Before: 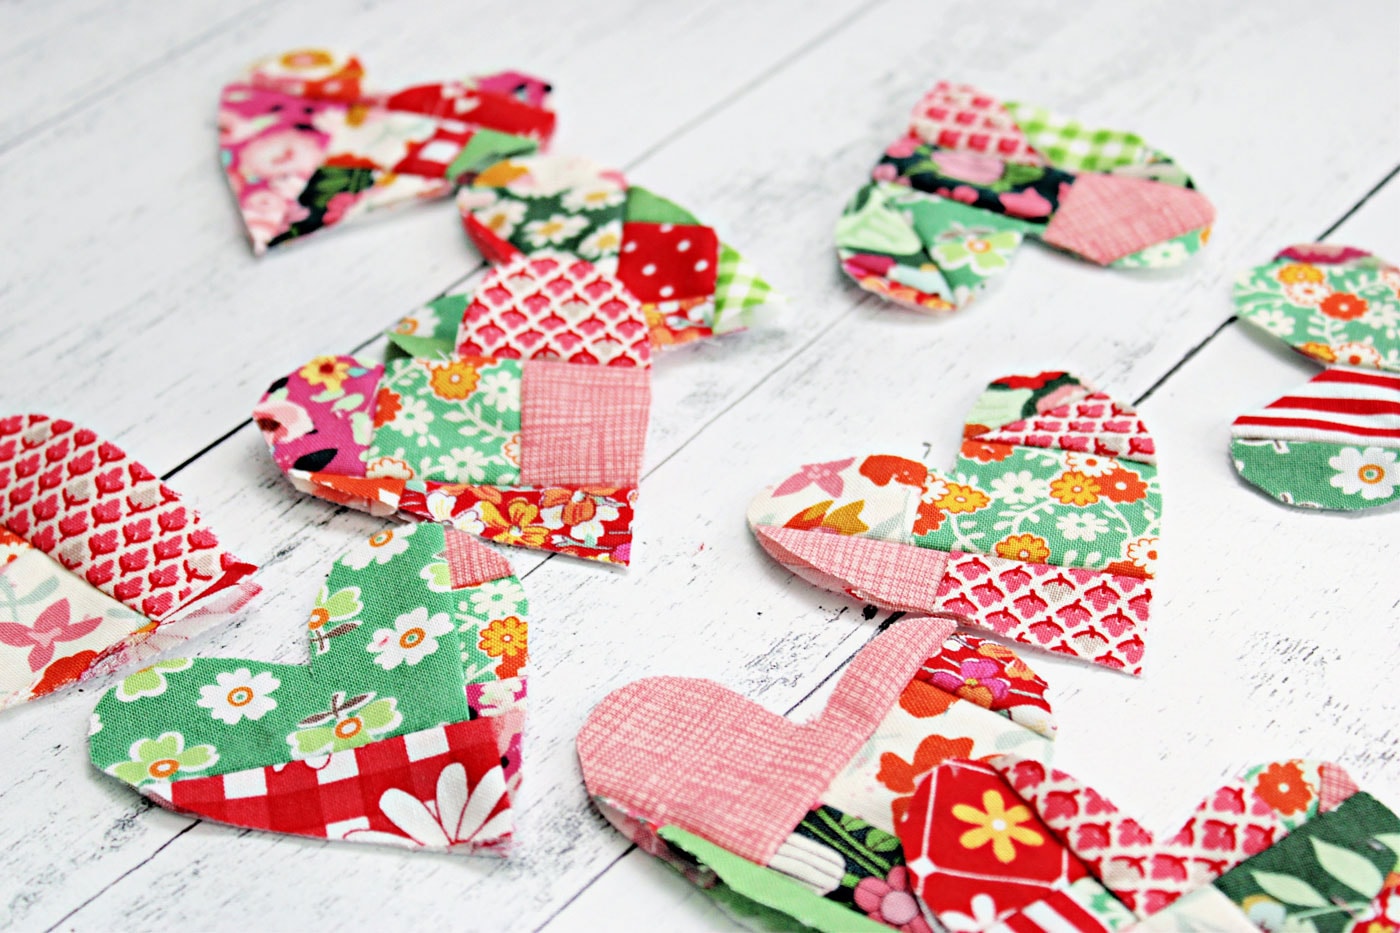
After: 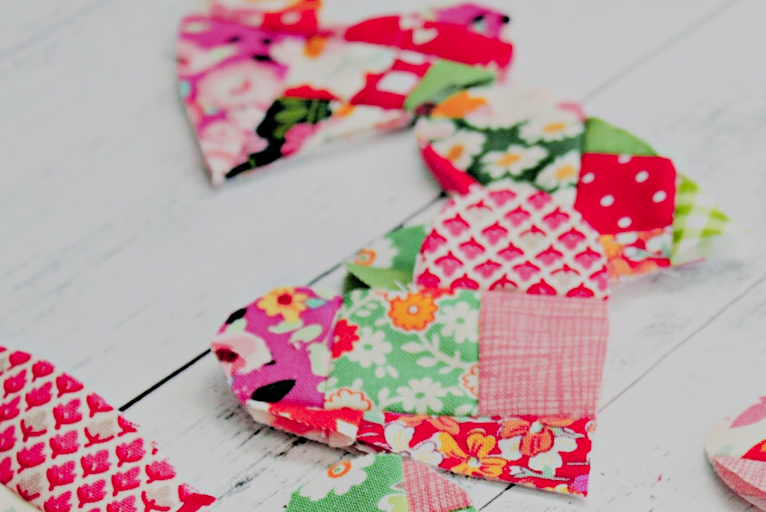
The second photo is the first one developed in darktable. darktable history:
crop and rotate: left 3.047%, top 7.509%, right 42.236%, bottom 37.598%
filmic rgb: black relative exposure -6.98 EV, white relative exposure 5.63 EV, hardness 2.86
color zones: curves: ch1 [(0.235, 0.558) (0.75, 0.5)]; ch2 [(0.25, 0.462) (0.749, 0.457)], mix 25.94%
